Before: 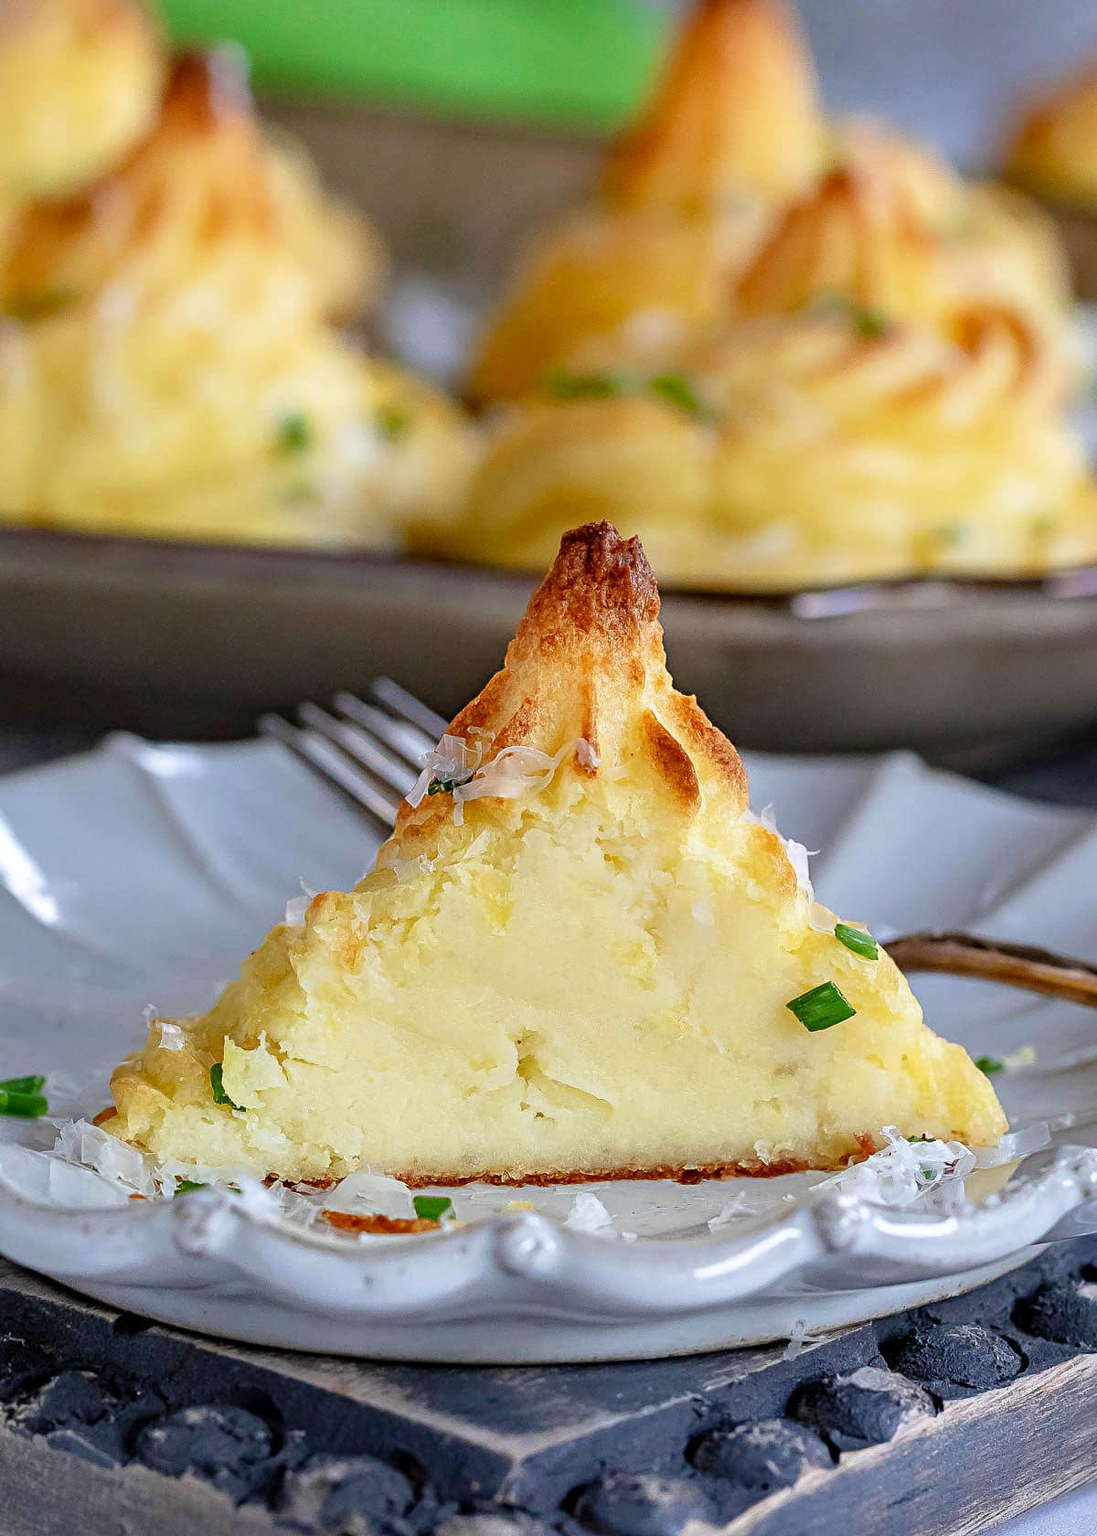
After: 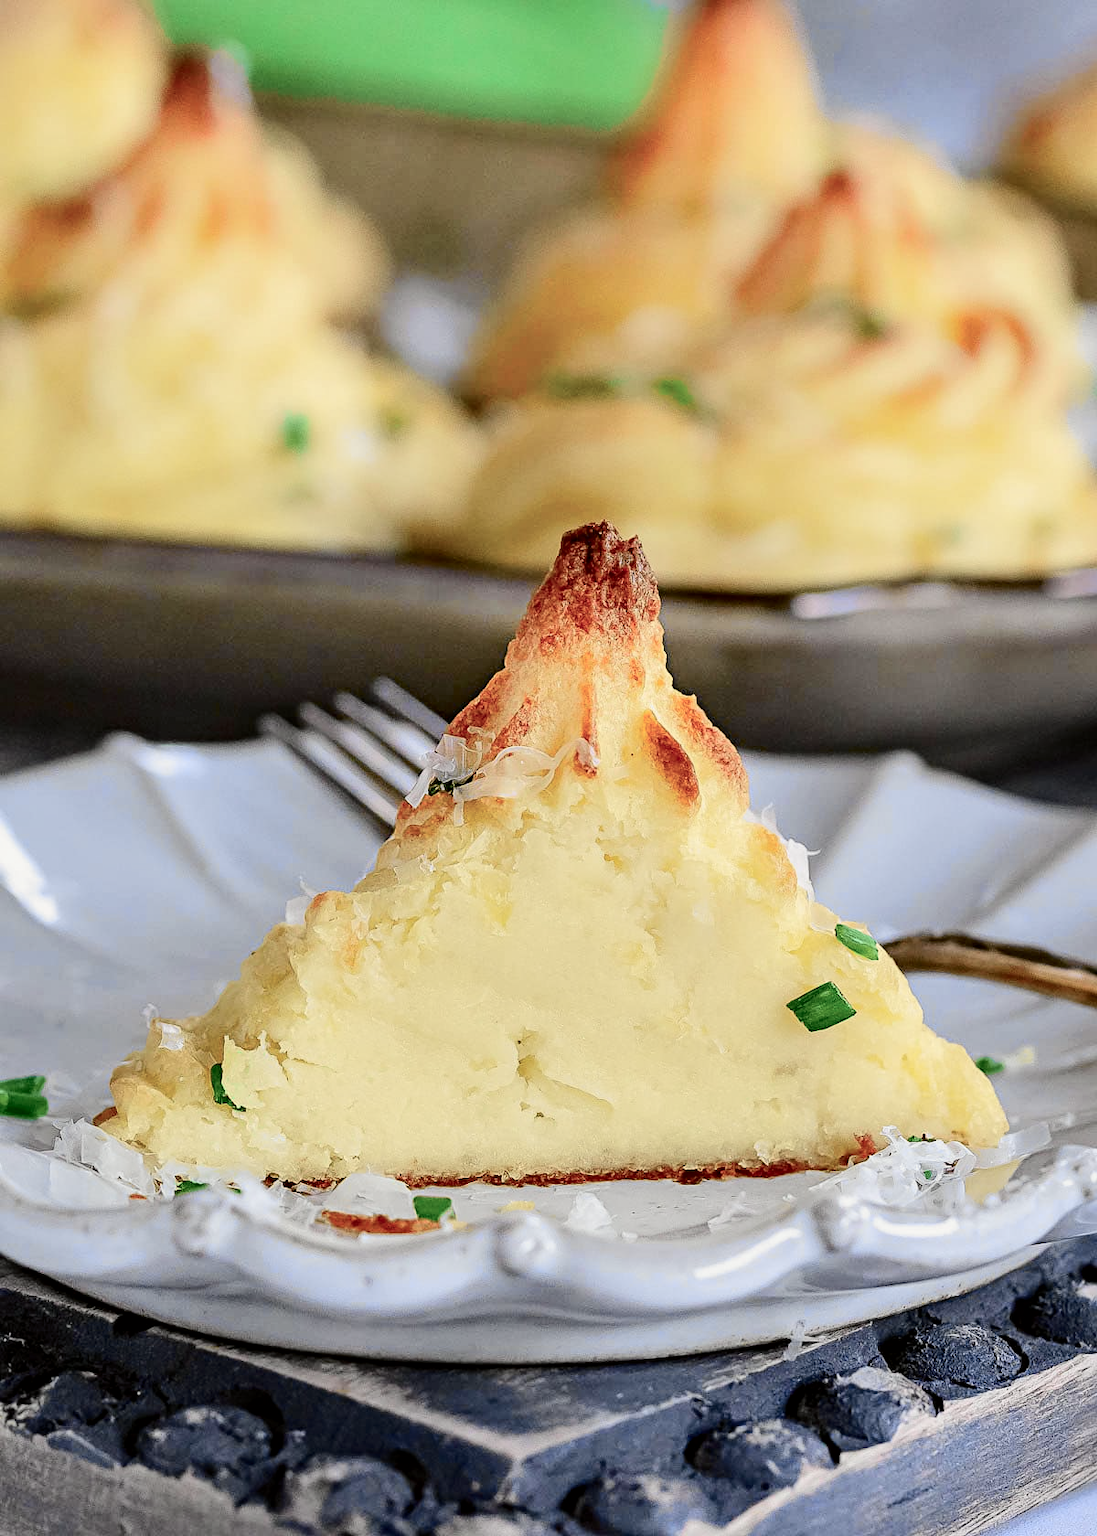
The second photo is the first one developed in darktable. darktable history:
tone curve: curves: ch0 [(0.014, 0) (0.13, 0.09) (0.227, 0.211) (0.346, 0.388) (0.499, 0.598) (0.662, 0.76) (0.795, 0.846) (1, 0.969)]; ch1 [(0, 0) (0.366, 0.367) (0.447, 0.417) (0.473, 0.484) (0.504, 0.502) (0.525, 0.518) (0.564, 0.548) (0.639, 0.643) (1, 1)]; ch2 [(0, 0) (0.333, 0.346) (0.375, 0.375) (0.424, 0.43) (0.476, 0.498) (0.496, 0.505) (0.517, 0.515) (0.542, 0.564) (0.583, 0.6) (0.64, 0.622) (0.723, 0.676) (1, 1)], color space Lab, independent channels, preserve colors none
shadows and highlights: shadows 37.42, highlights -27.8, soften with gaussian
